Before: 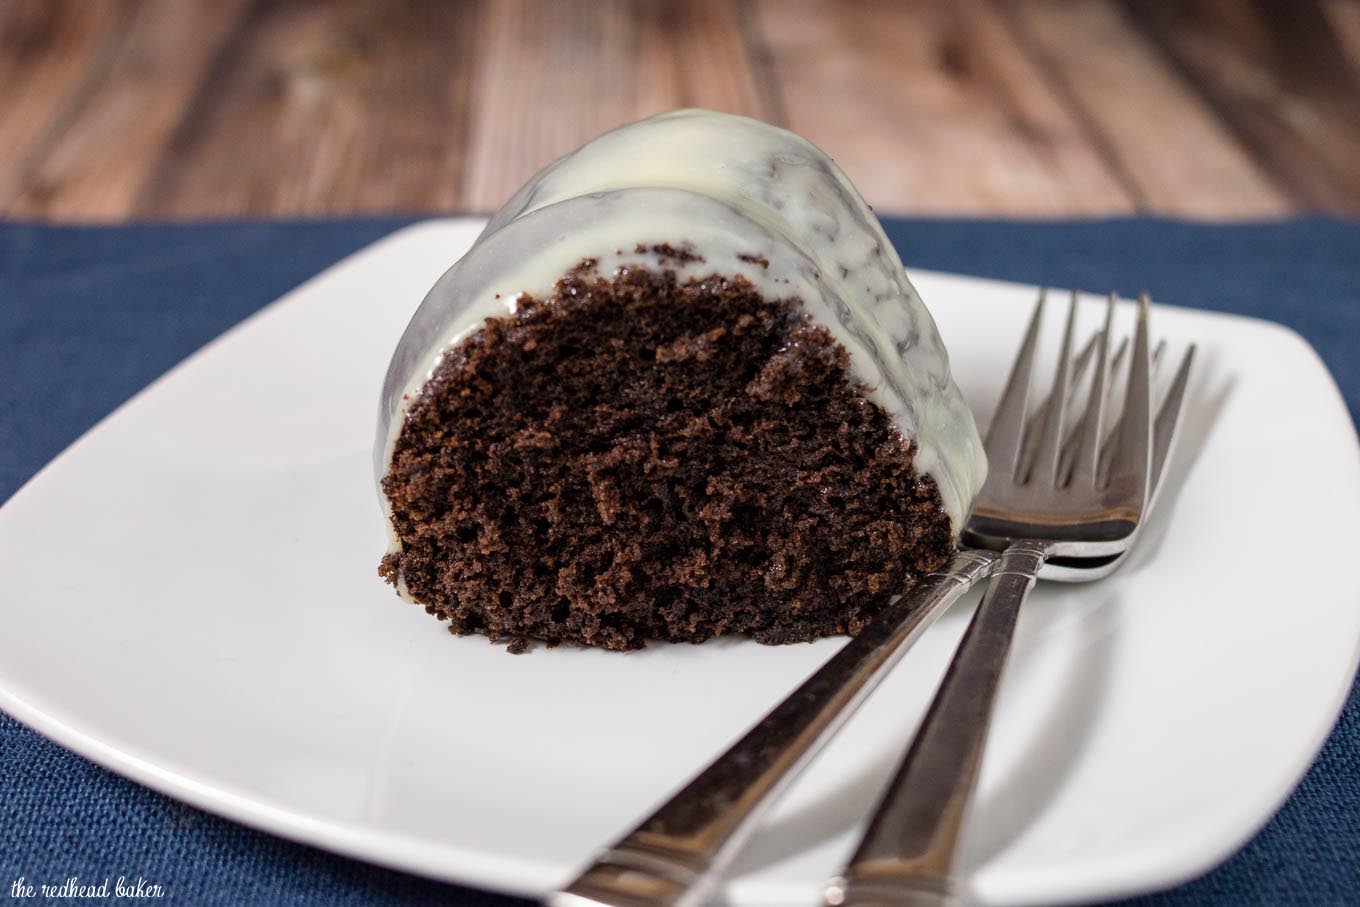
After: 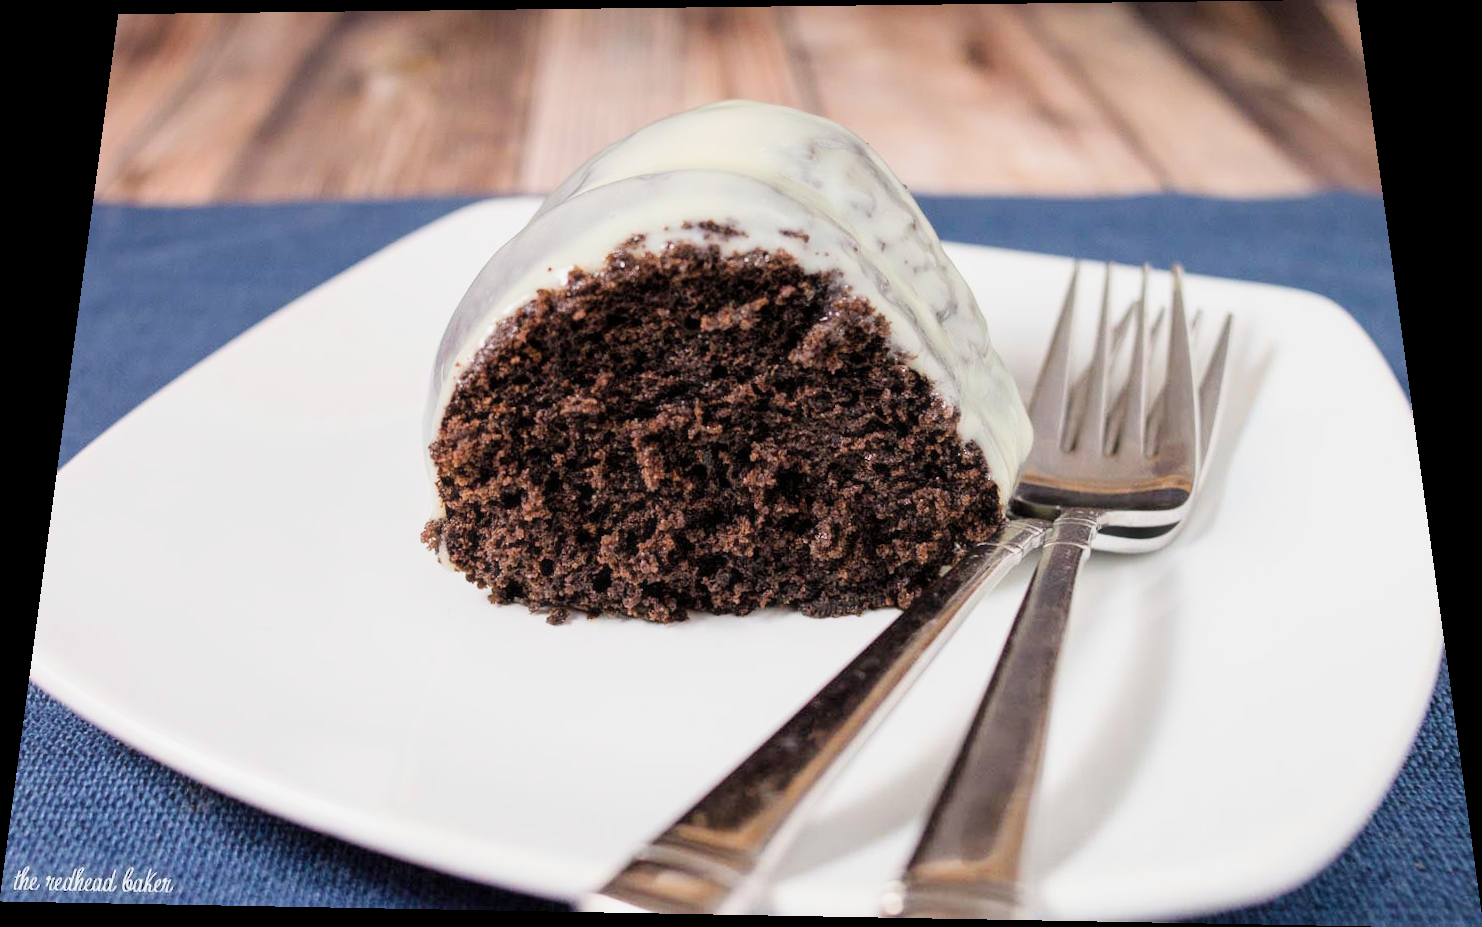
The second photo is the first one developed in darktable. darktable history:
exposure: exposure 1.223 EV, compensate highlight preservation false
filmic rgb: black relative exposure -7.65 EV, white relative exposure 4.56 EV, hardness 3.61
rotate and perspective: rotation 0.128°, lens shift (vertical) -0.181, lens shift (horizontal) -0.044, shear 0.001, automatic cropping off
haze removal: strength -0.05
